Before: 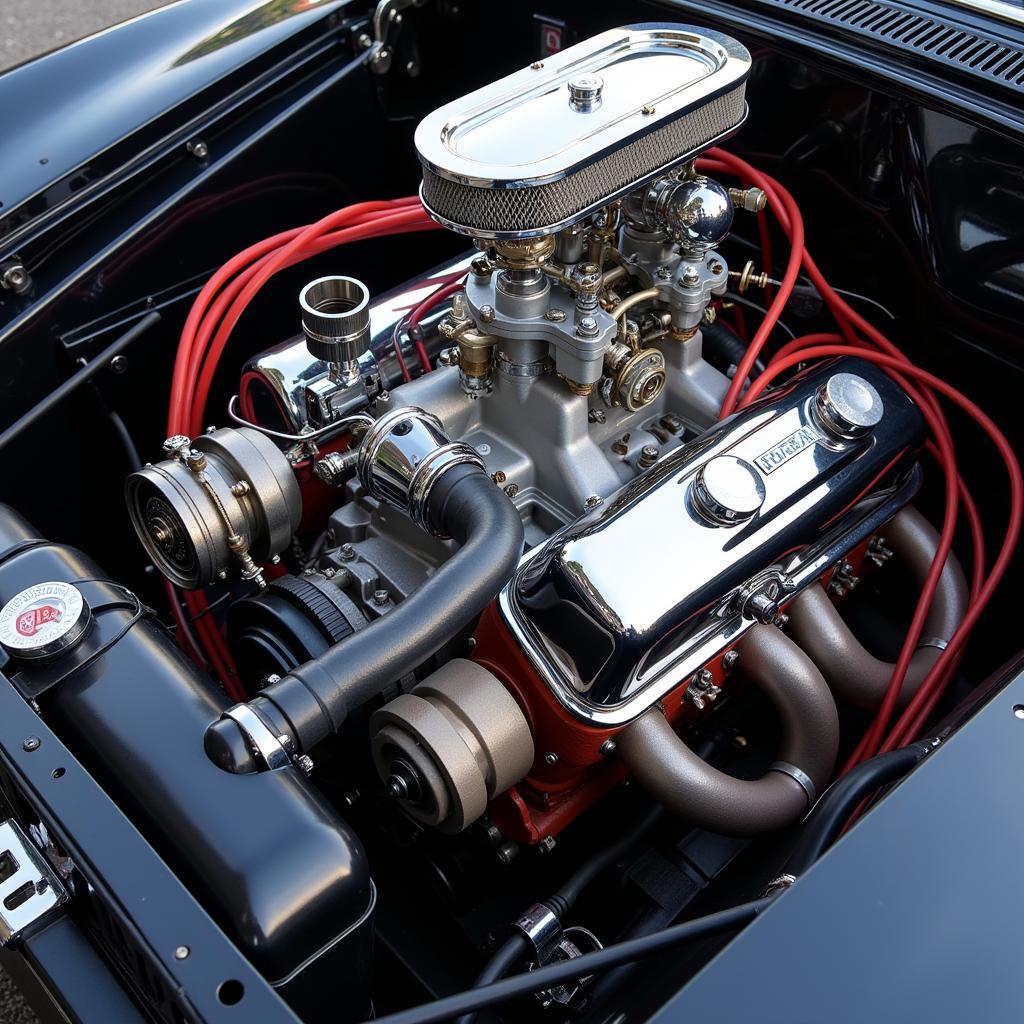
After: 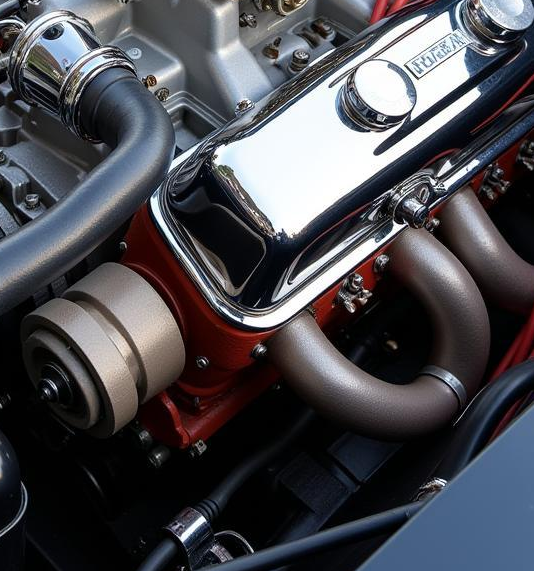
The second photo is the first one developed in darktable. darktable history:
crop: left 34.125%, top 38.749%, right 13.706%, bottom 5.431%
